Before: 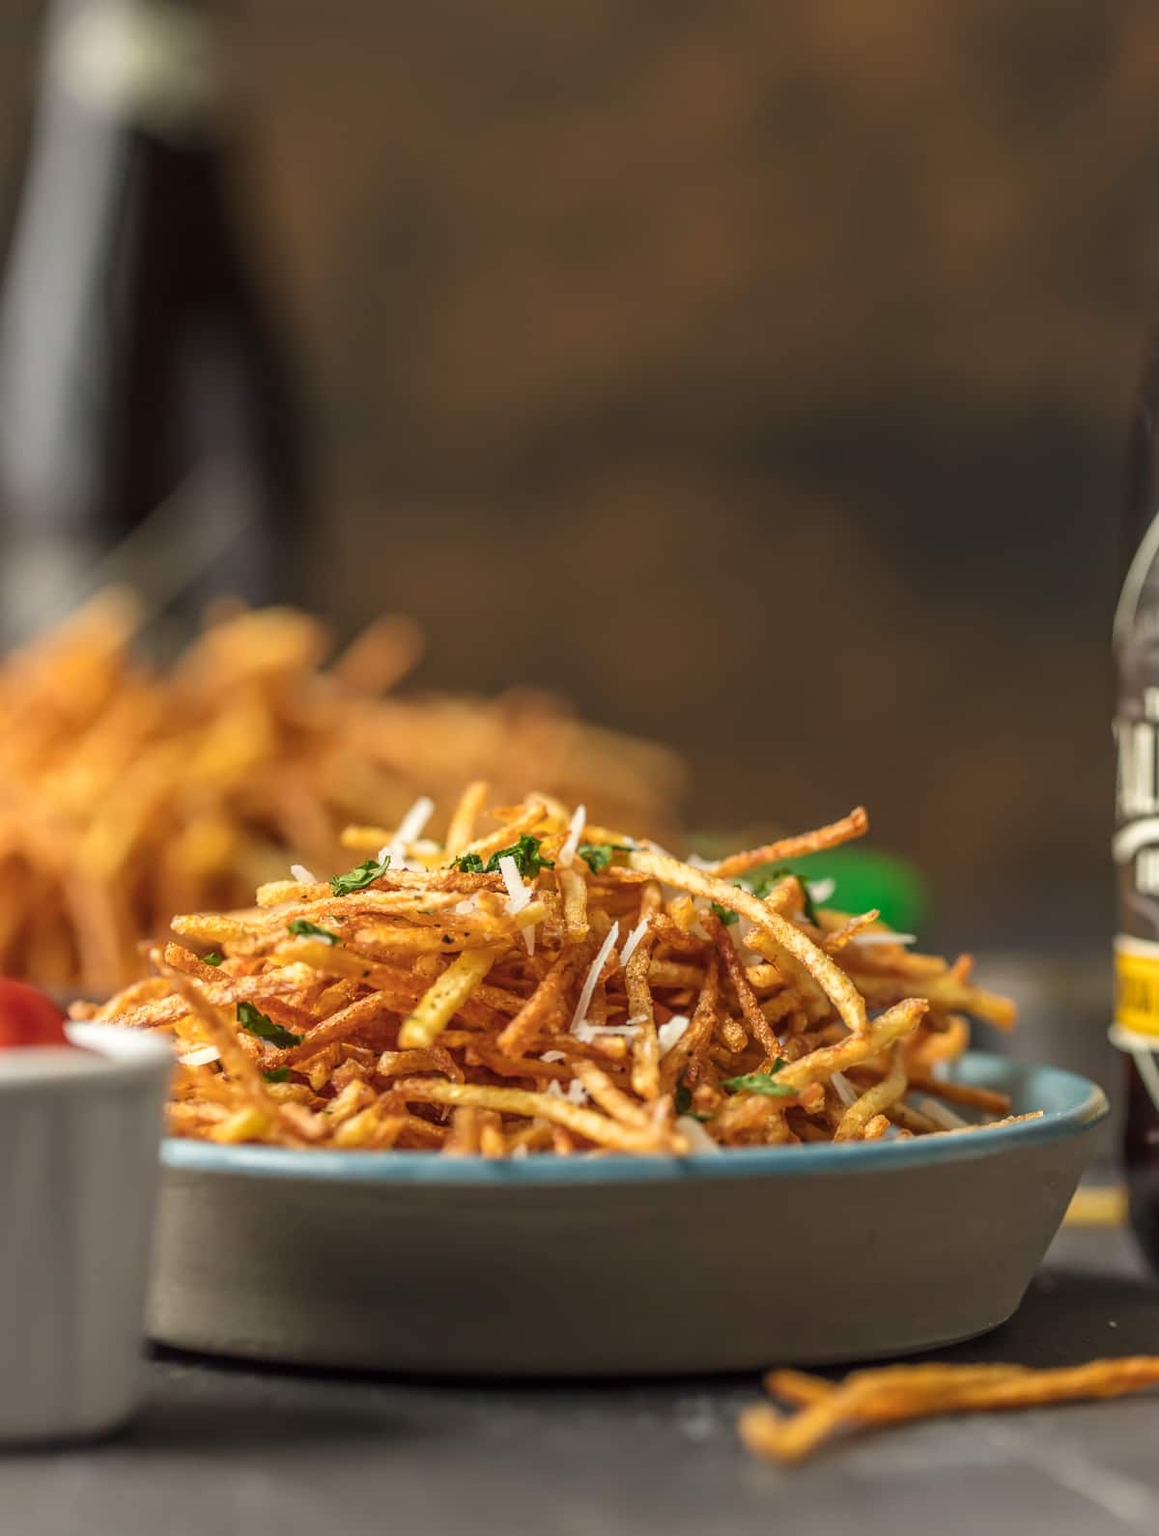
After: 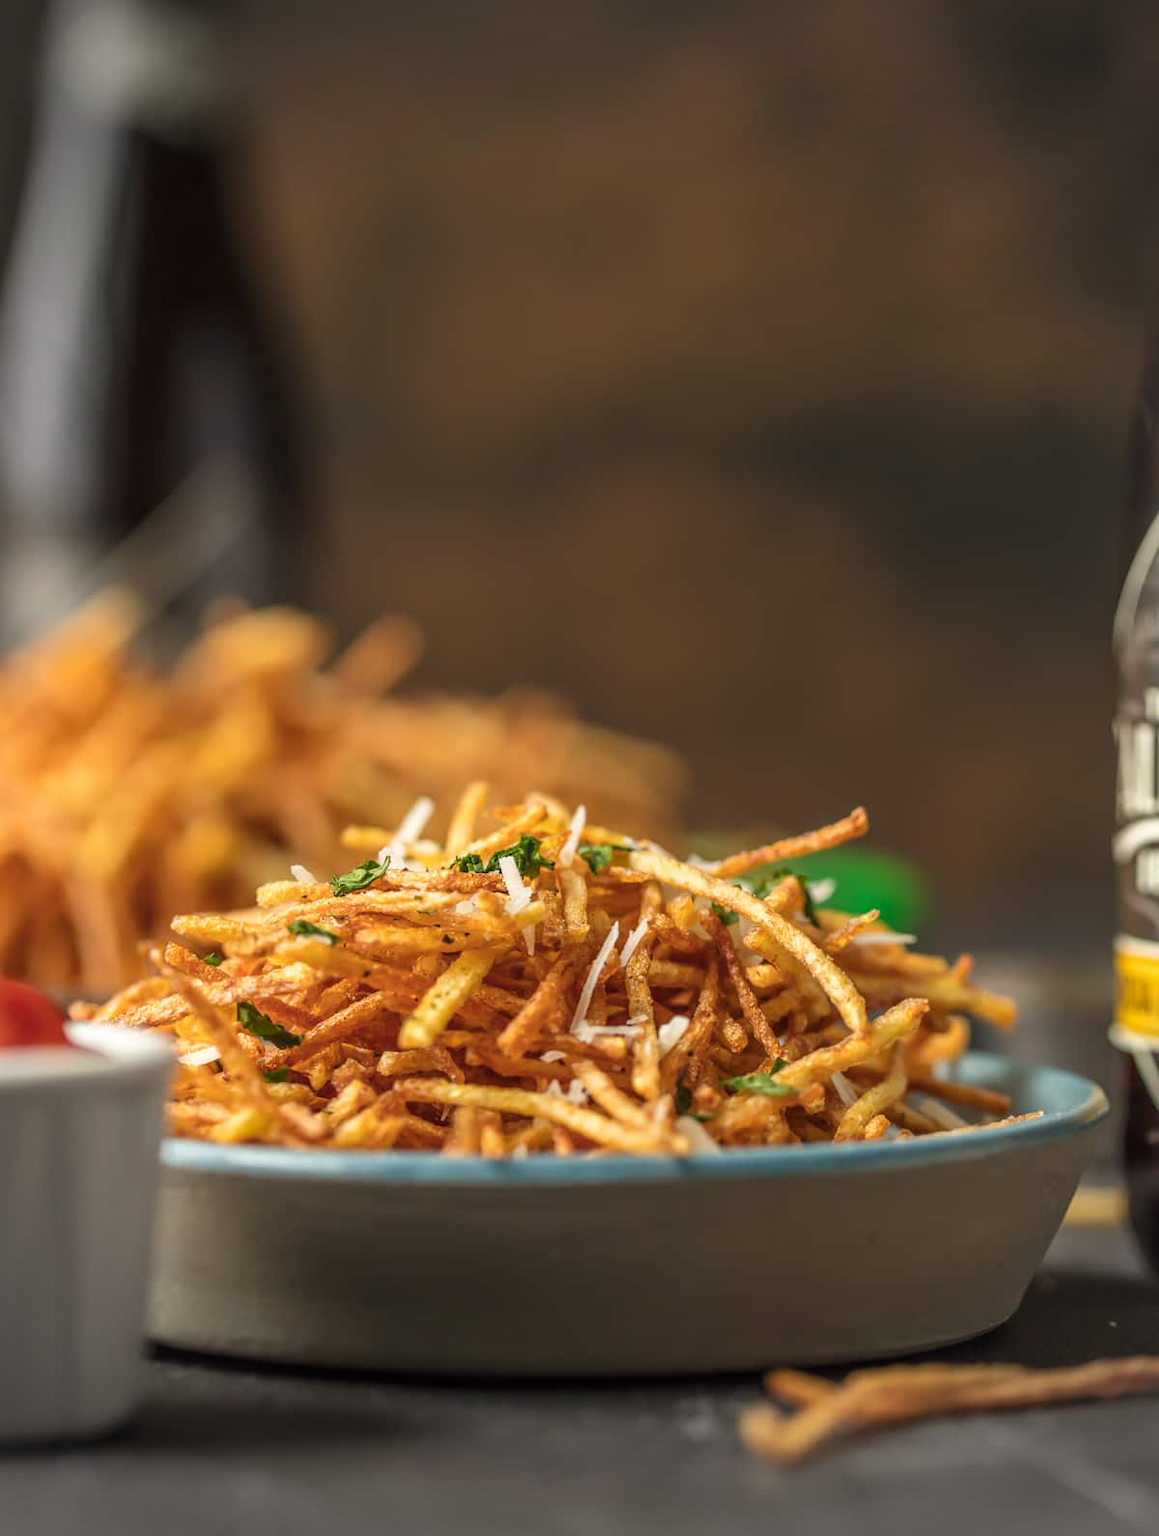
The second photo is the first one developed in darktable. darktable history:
exposure: compensate highlight preservation false
vignetting: fall-off radius 31.46%
